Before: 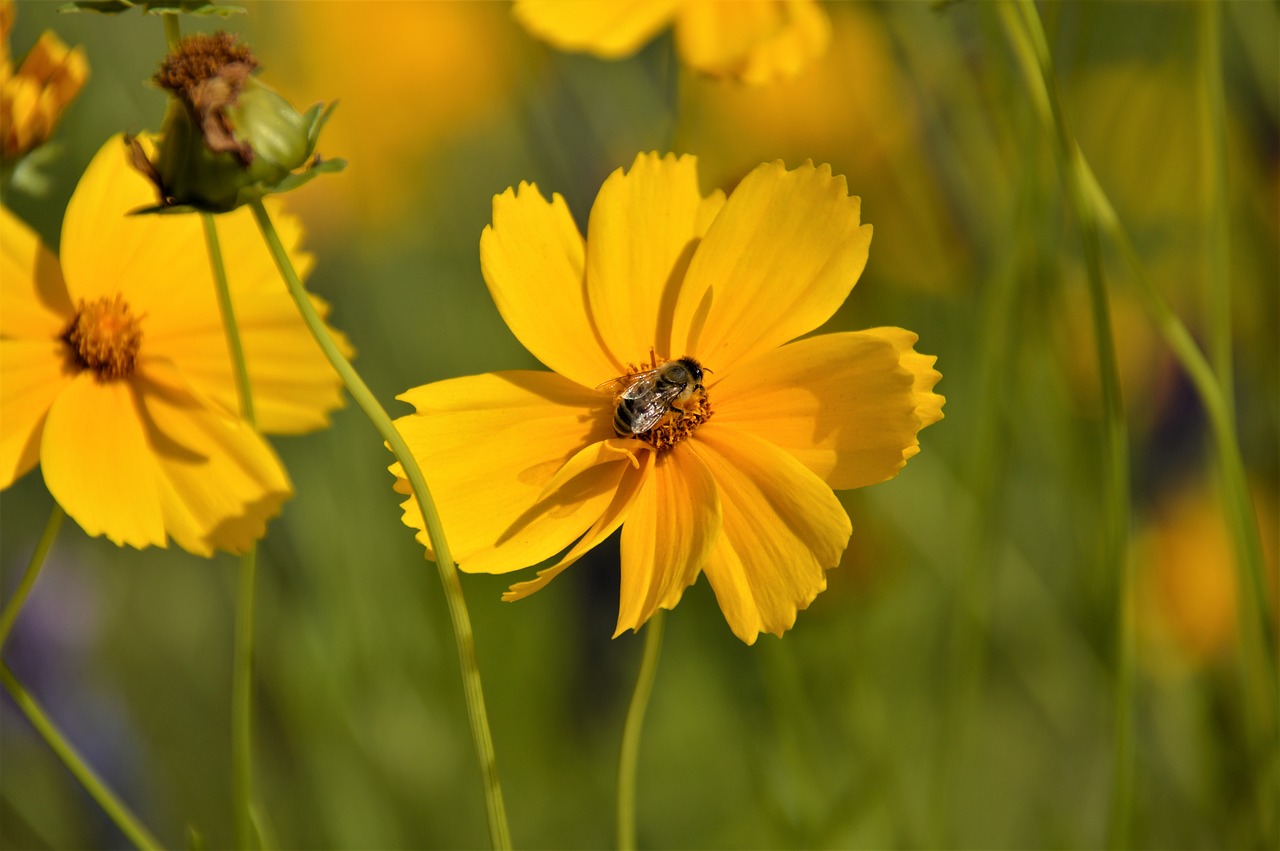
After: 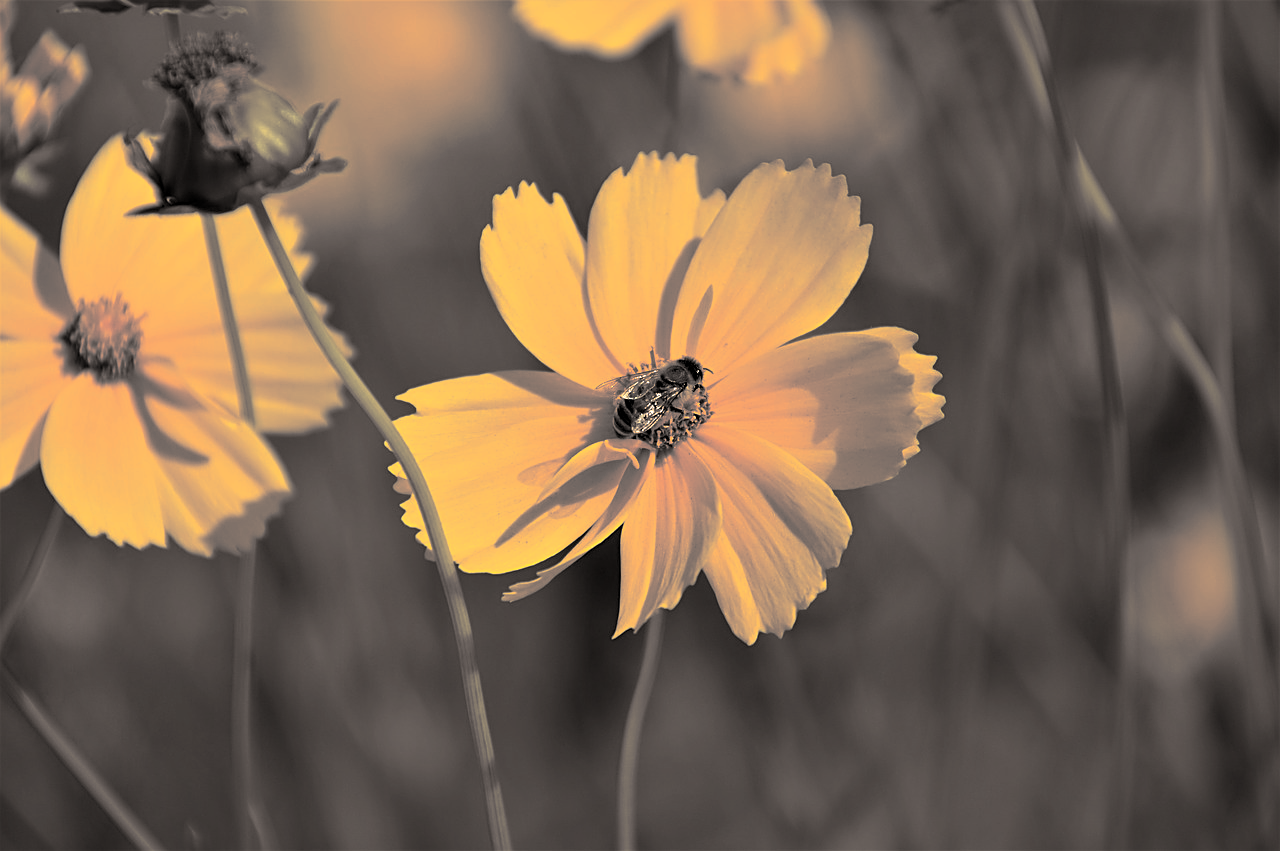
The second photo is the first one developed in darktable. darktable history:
sharpen: on, module defaults
split-toning: shadows › hue 26°, shadows › saturation 0.09, highlights › hue 40°, highlights › saturation 0.18, balance -63, compress 0%
white balance: red 1.08, blue 0.791
